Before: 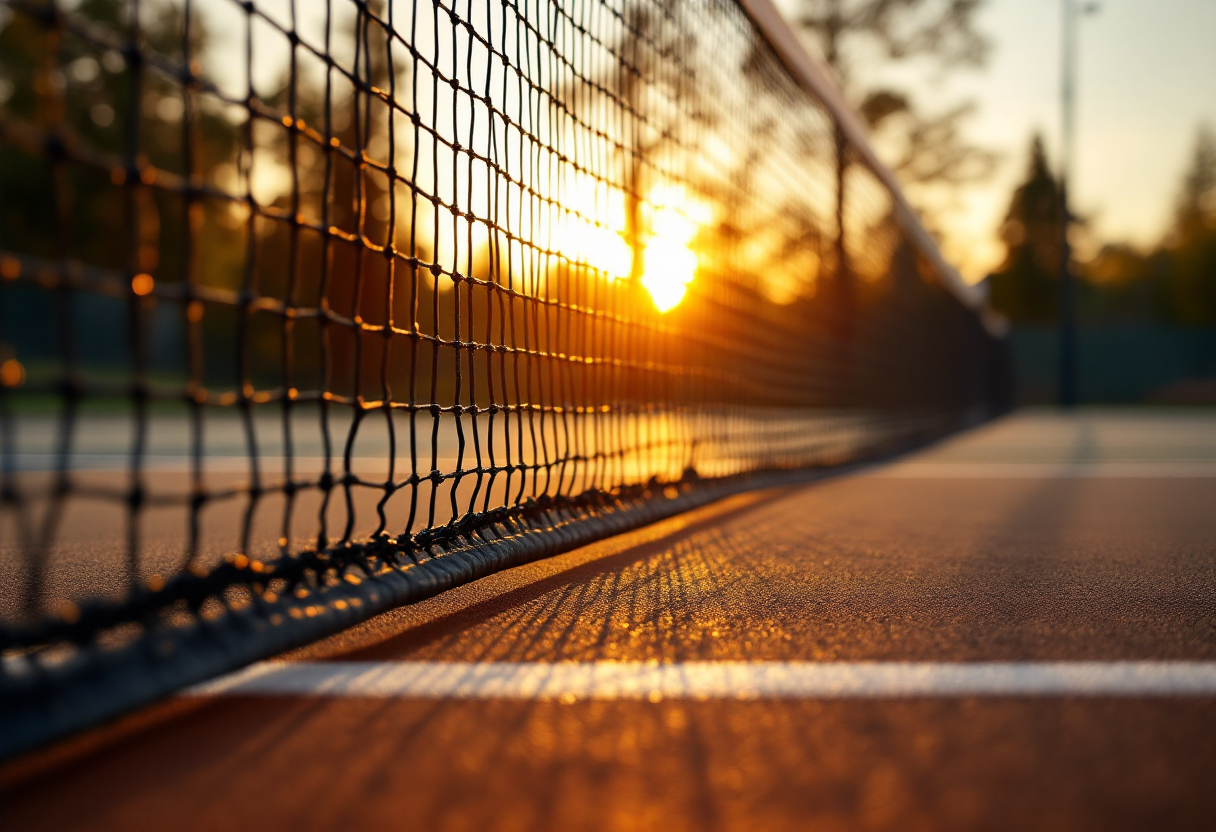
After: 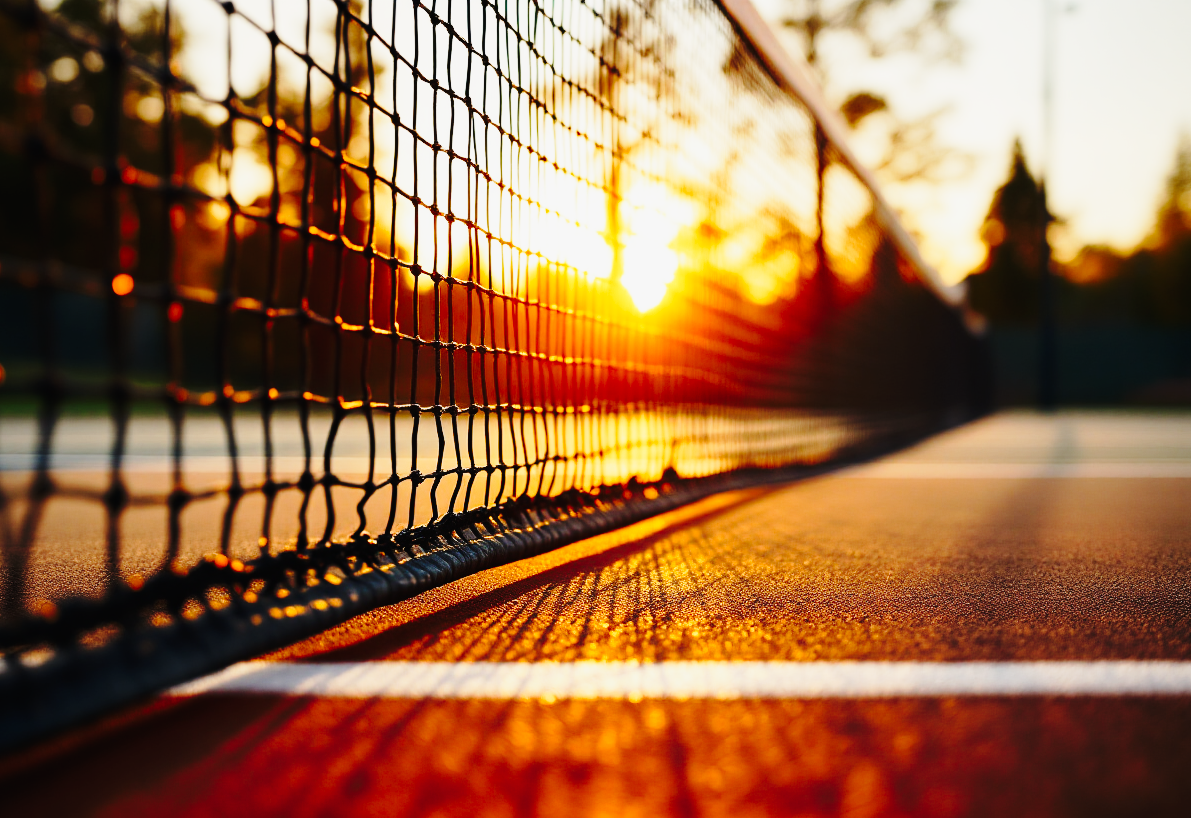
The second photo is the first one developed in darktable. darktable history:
base curve: curves: ch0 [(0, 0) (0.028, 0.03) (0.121, 0.232) (0.46, 0.748) (0.859, 0.968) (1, 1)], preserve colors none
tone curve: curves: ch0 [(0, 0.012) (0.037, 0.03) (0.123, 0.092) (0.19, 0.157) (0.269, 0.27) (0.48, 0.57) (0.595, 0.695) (0.718, 0.823) (0.855, 0.913) (1, 0.982)]; ch1 [(0, 0) (0.243, 0.245) (0.422, 0.415) (0.493, 0.495) (0.508, 0.506) (0.536, 0.542) (0.569, 0.611) (0.611, 0.662) (0.769, 0.807) (1, 1)]; ch2 [(0, 0) (0.249, 0.216) (0.349, 0.321) (0.424, 0.442) (0.476, 0.483) (0.498, 0.499) (0.517, 0.519) (0.532, 0.56) (0.569, 0.624) (0.614, 0.667) (0.706, 0.757) (0.808, 0.809) (0.991, 0.968)], preserve colors none
exposure: exposure -0.306 EV, compensate highlight preservation false
crop: left 1.721%, right 0.283%, bottom 1.648%
